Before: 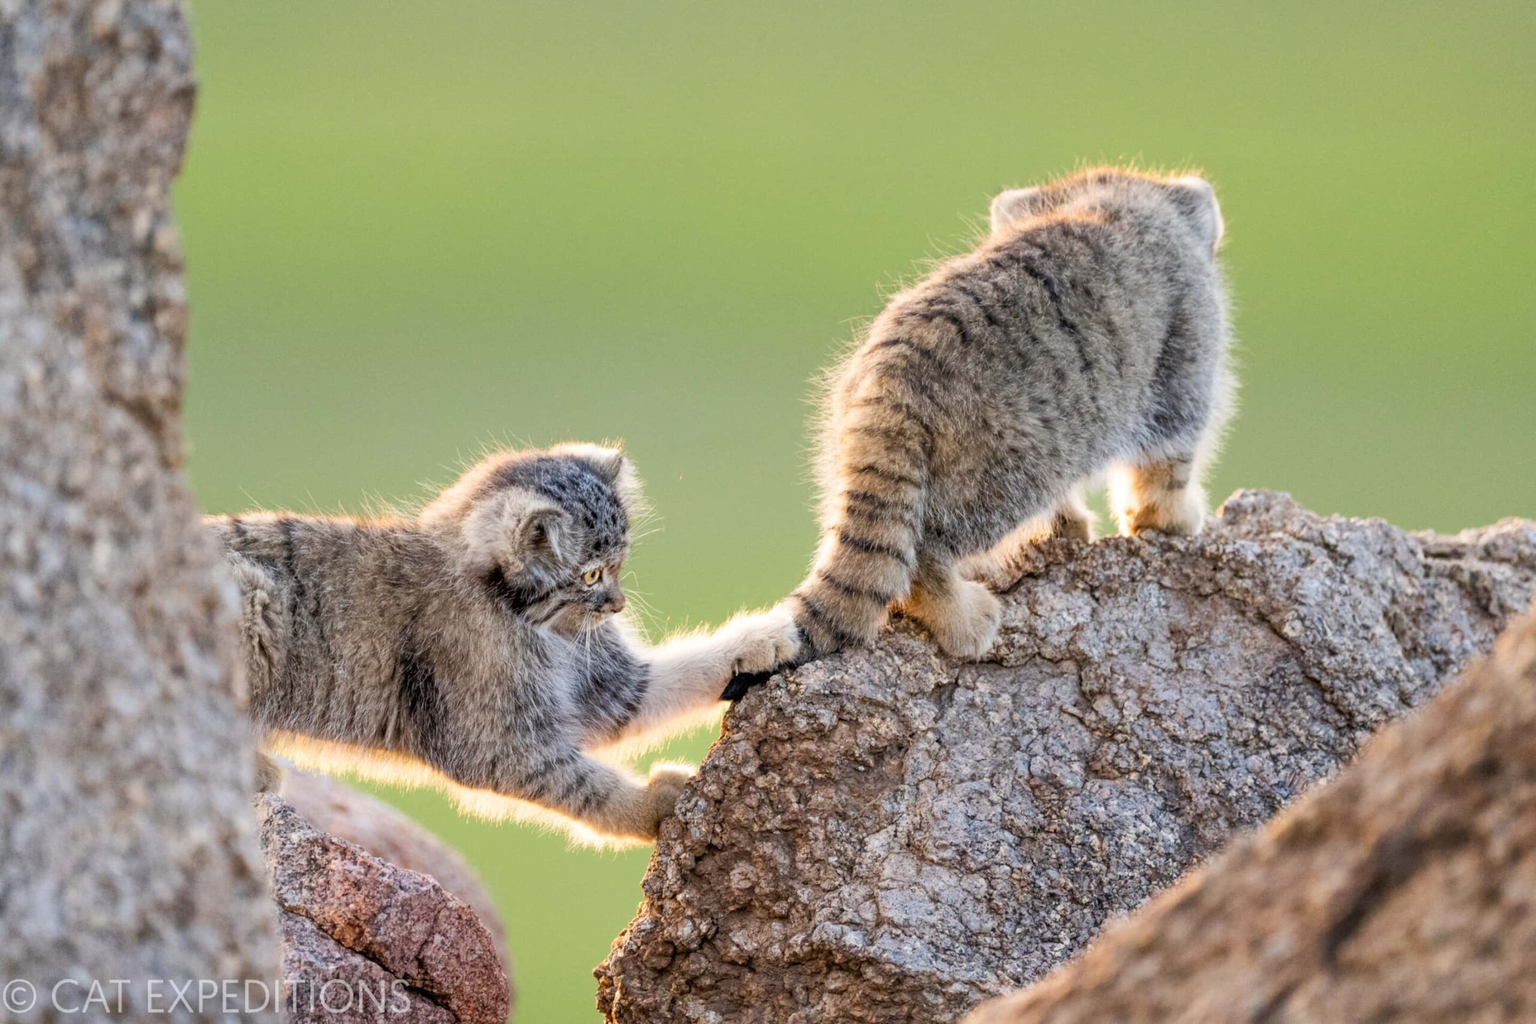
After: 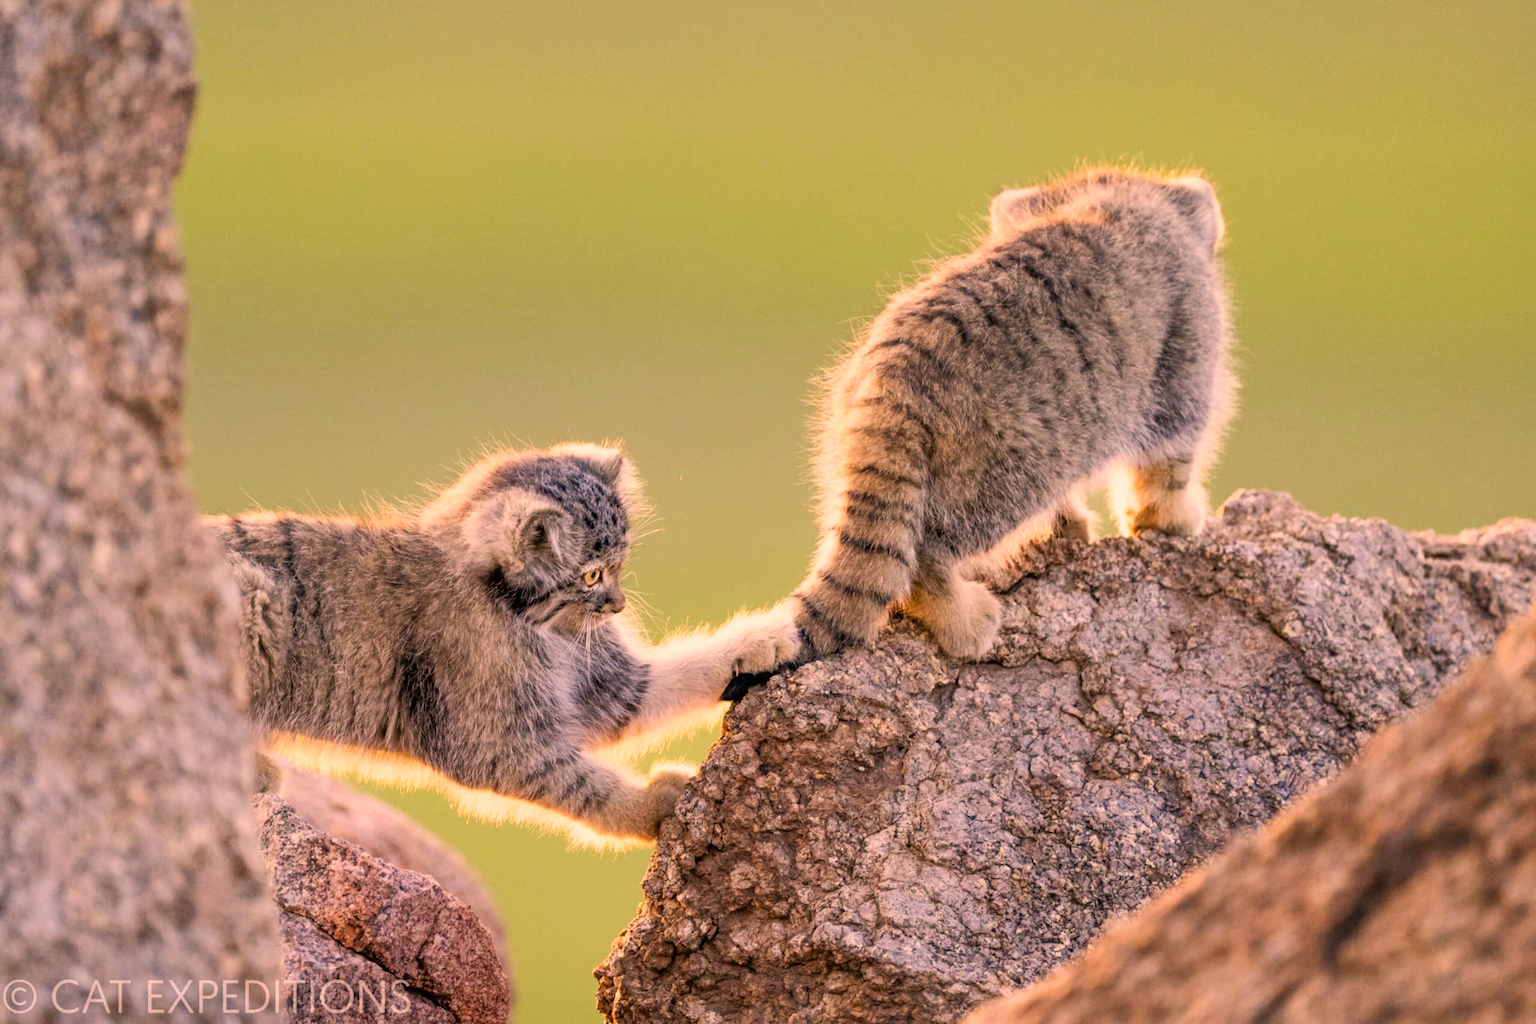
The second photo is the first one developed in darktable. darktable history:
color correction: highlights a* 21.16, highlights b* 19.61
